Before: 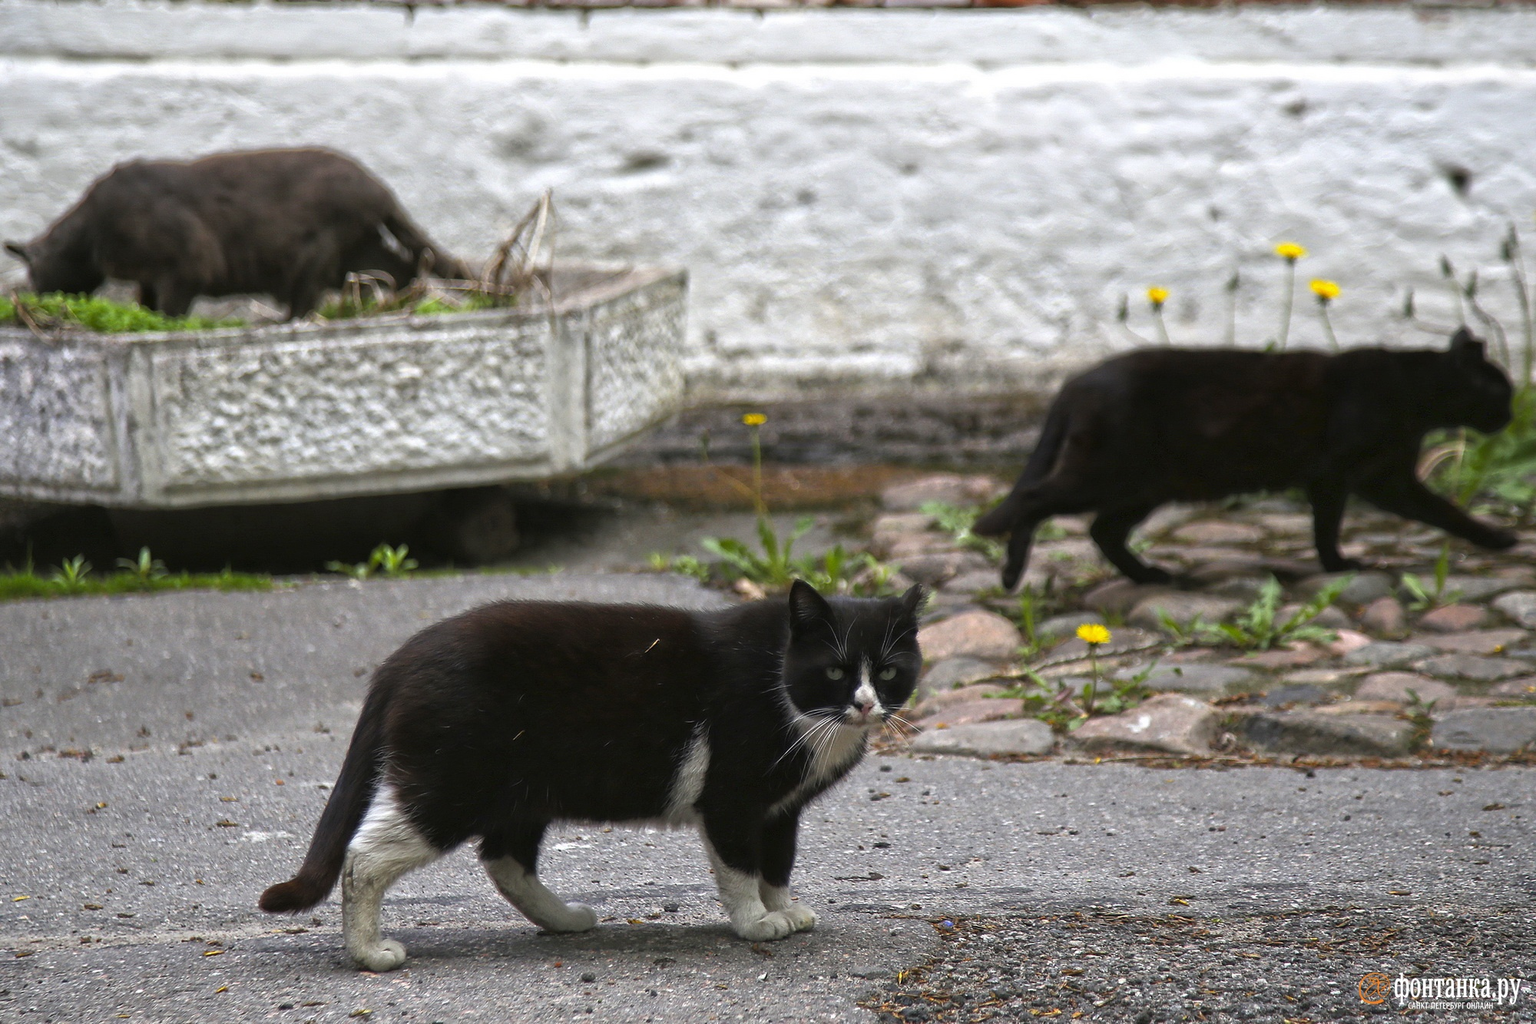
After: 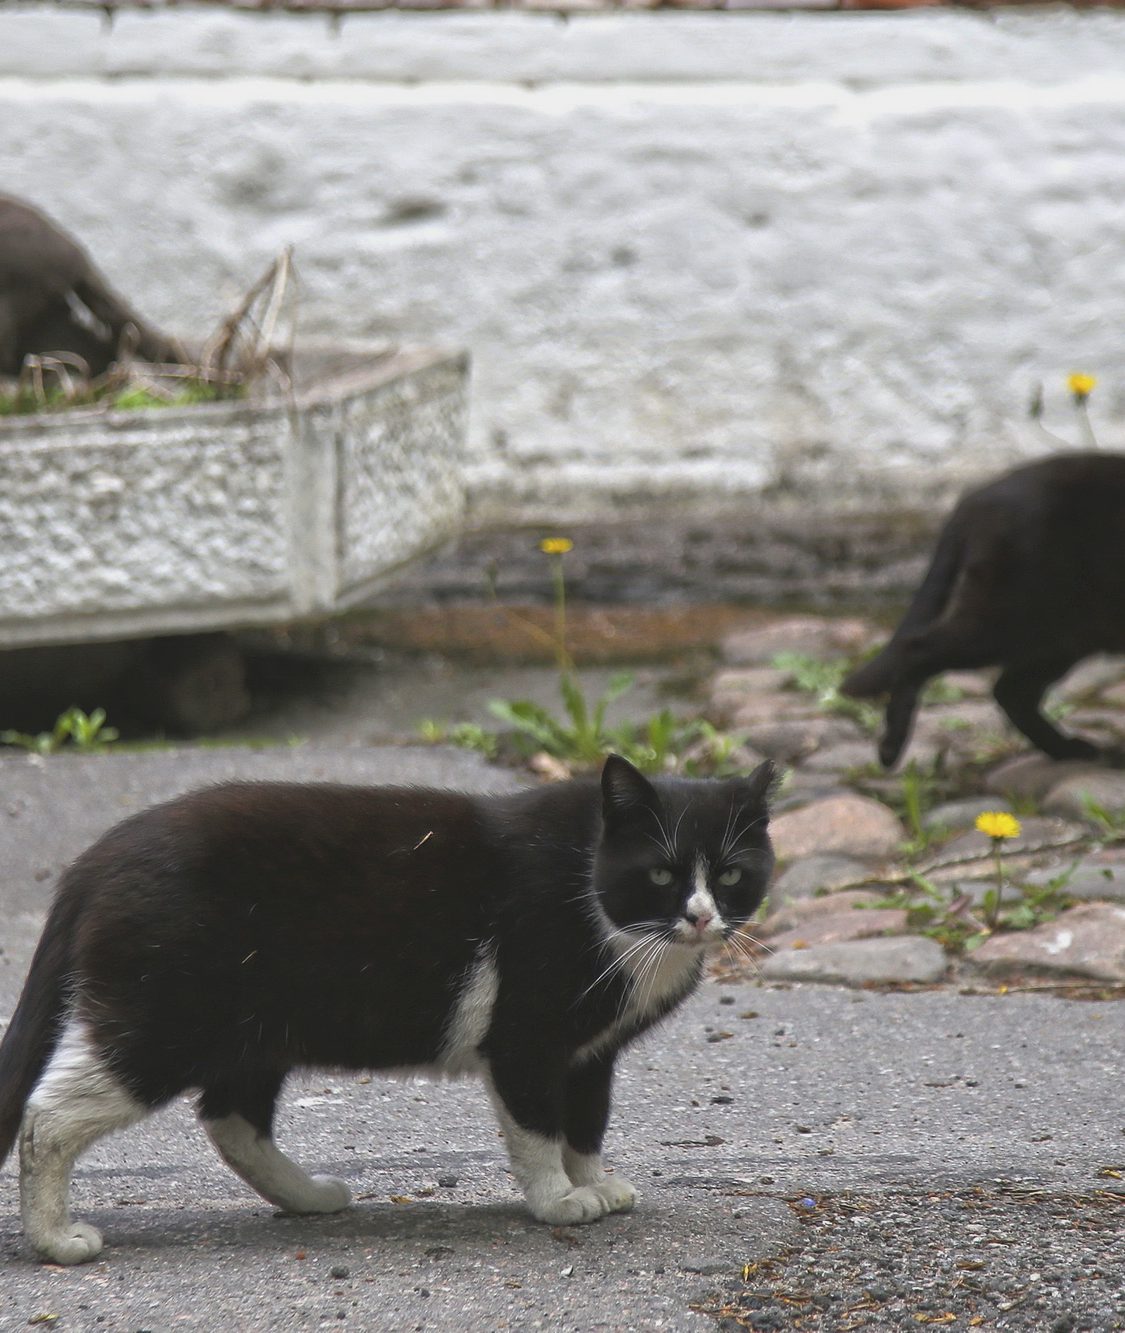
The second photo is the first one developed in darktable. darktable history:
crop: left 21.31%, right 22.434%
contrast brightness saturation: contrast -0.132, brightness 0.045, saturation -0.126
